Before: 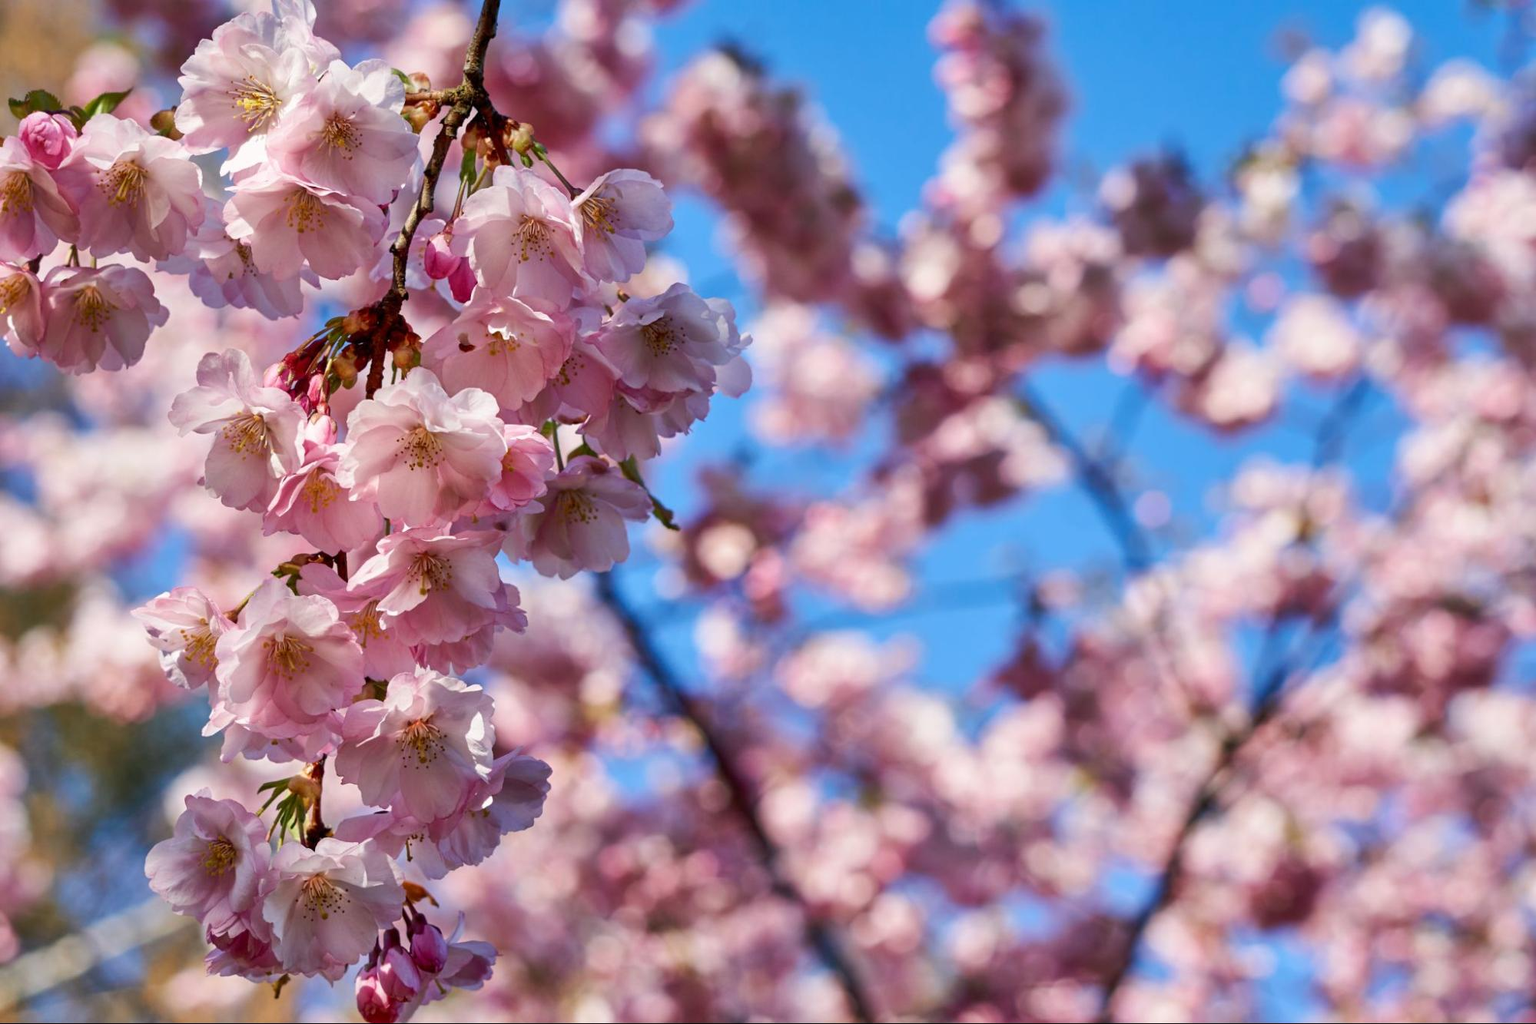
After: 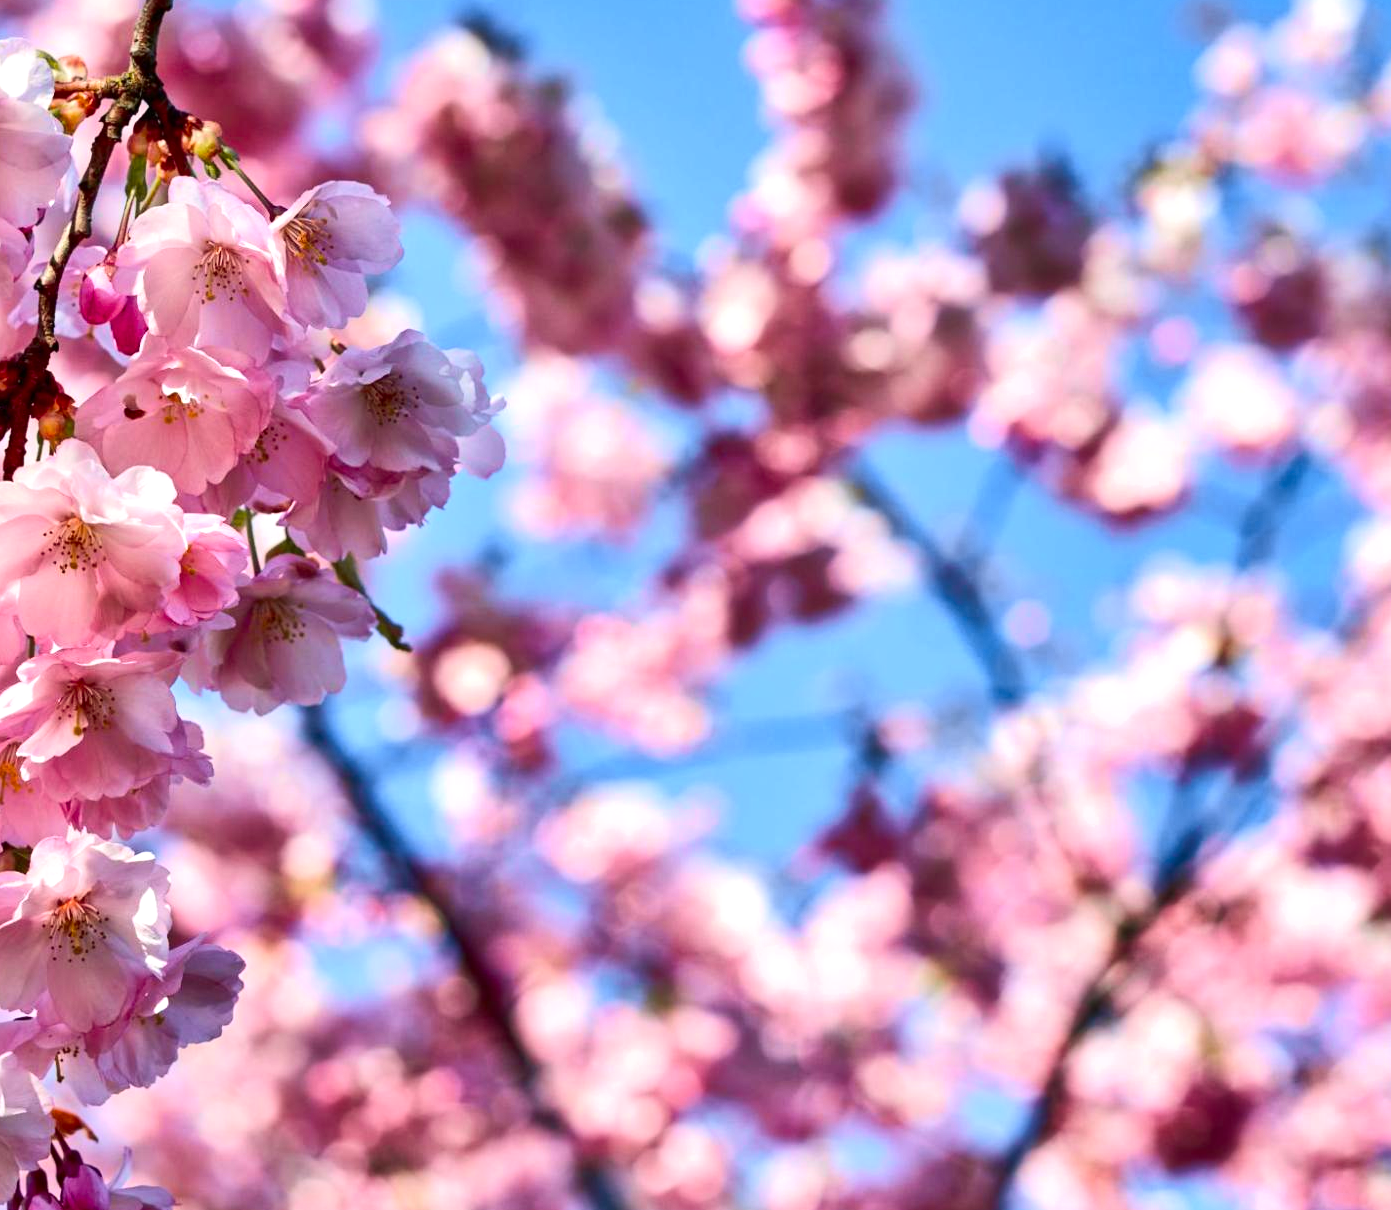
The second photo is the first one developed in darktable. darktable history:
tone curve: curves: ch0 [(0, 0) (0.087, 0.054) (0.281, 0.245) (0.506, 0.526) (0.8, 0.824) (0.994, 0.955)]; ch1 [(0, 0) (0.27, 0.195) (0.406, 0.435) (0.452, 0.474) (0.495, 0.5) (0.514, 0.508) (0.563, 0.584) (0.654, 0.689) (1, 1)]; ch2 [(0, 0) (0.269, 0.299) (0.459, 0.441) (0.498, 0.499) (0.523, 0.52) (0.551, 0.549) (0.633, 0.625) (0.659, 0.681) (0.718, 0.764) (1, 1)], color space Lab, independent channels, preserve colors none
exposure: black level correction 0, exposure 0.702 EV, compensate exposure bias true, compensate highlight preservation false
shadows and highlights: low approximation 0.01, soften with gaussian
crop and rotate: left 23.669%, top 2.932%, right 6.71%, bottom 6.292%
